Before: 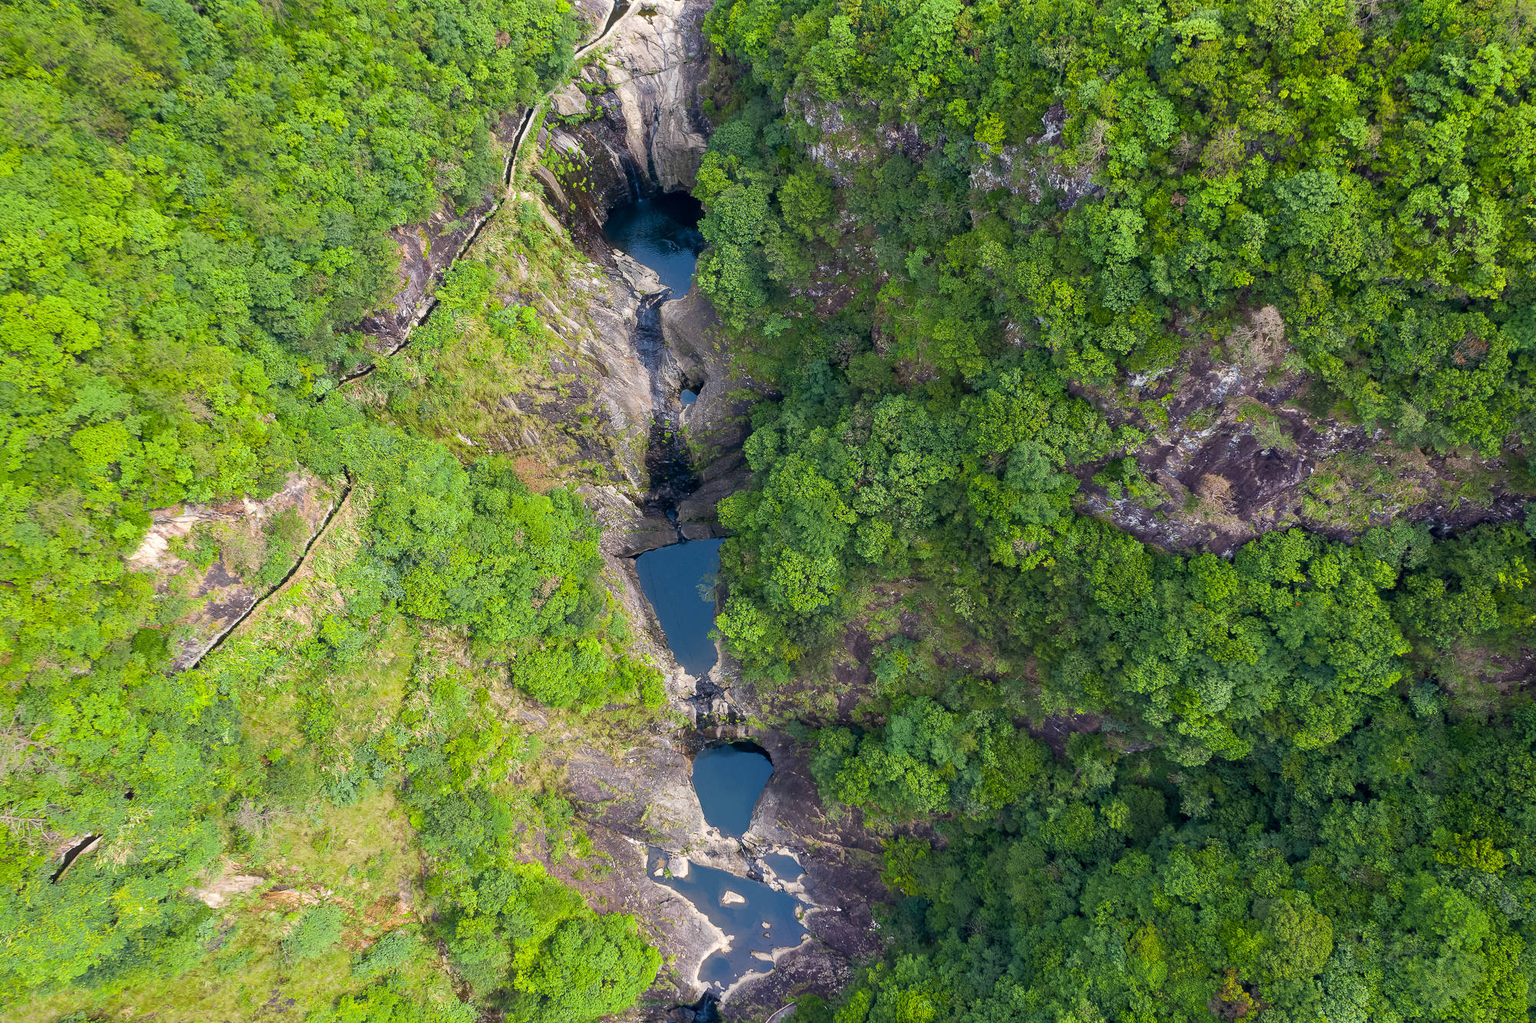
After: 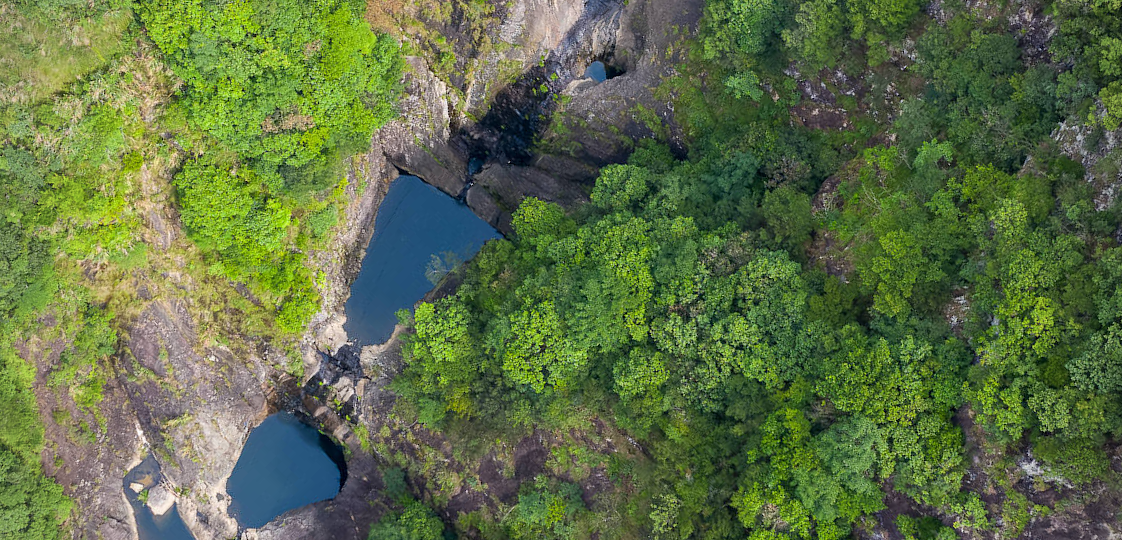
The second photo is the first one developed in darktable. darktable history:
crop and rotate: angle -44.45°, top 16.815%, right 0.896%, bottom 11.601%
vignetting: on, module defaults
